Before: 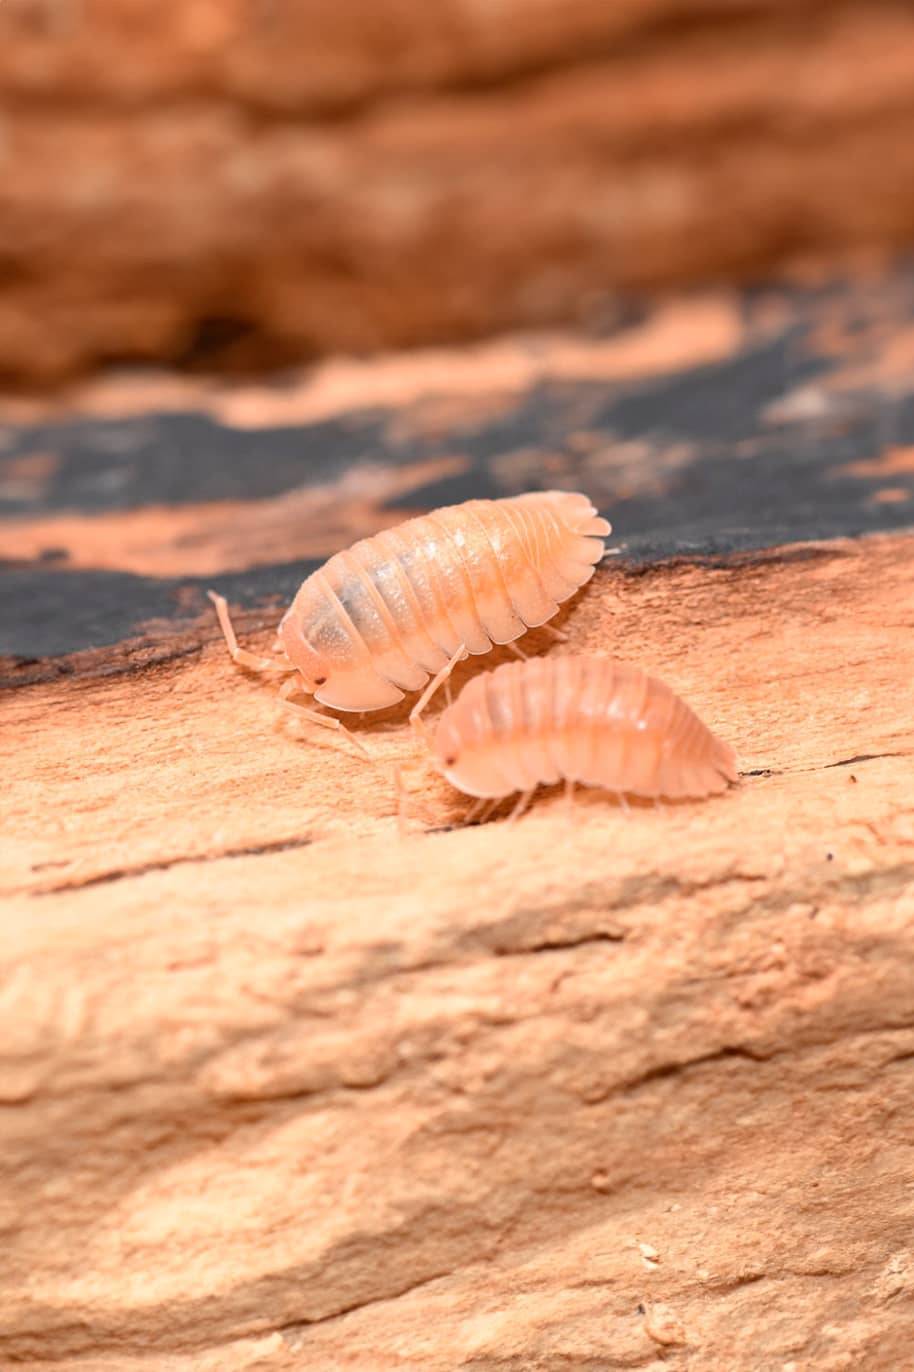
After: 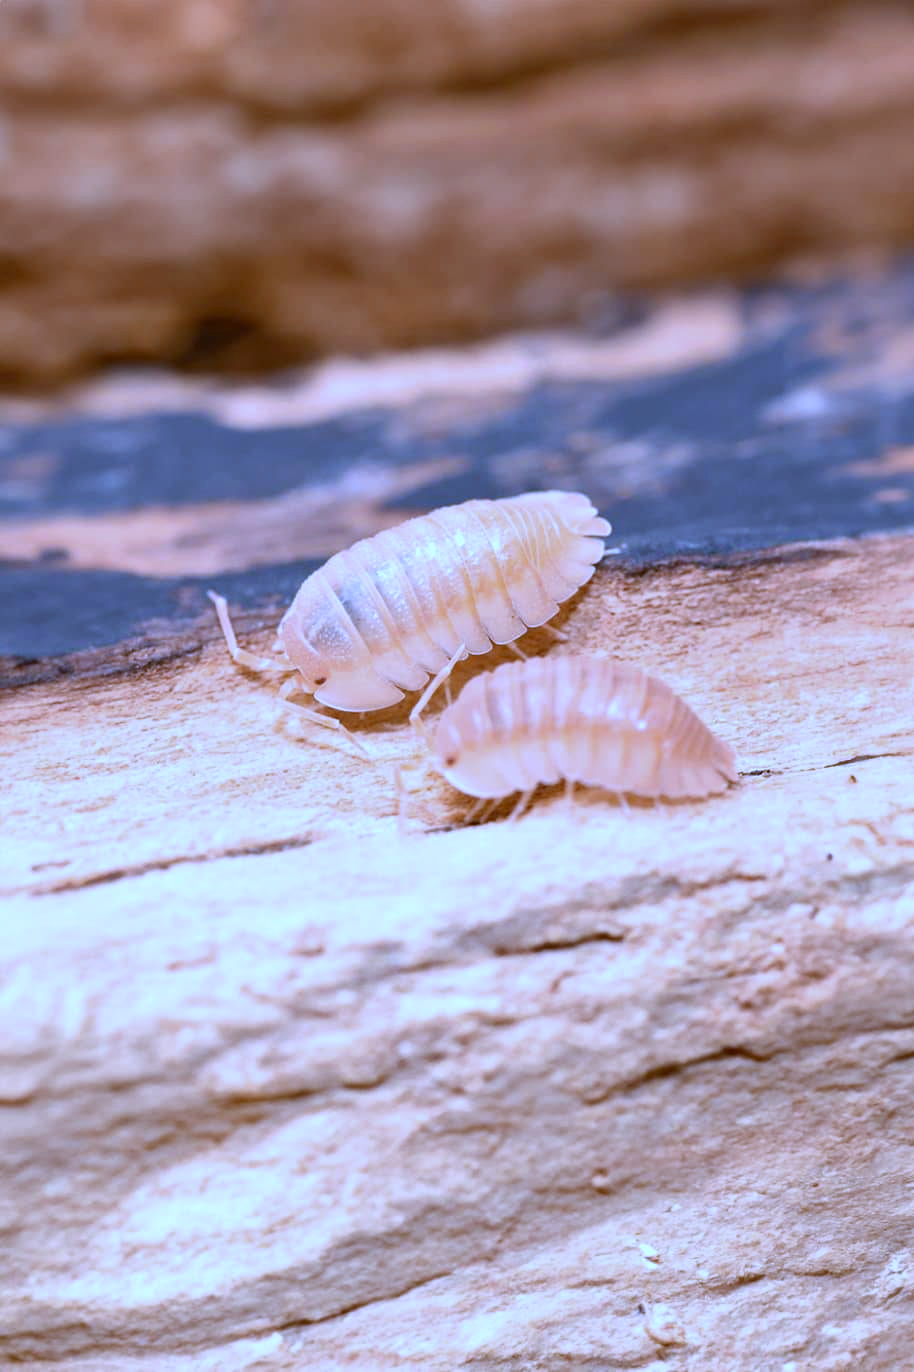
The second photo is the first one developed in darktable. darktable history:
exposure: exposure 0.2 EV, compensate highlight preservation false
white balance: red 0.766, blue 1.537
